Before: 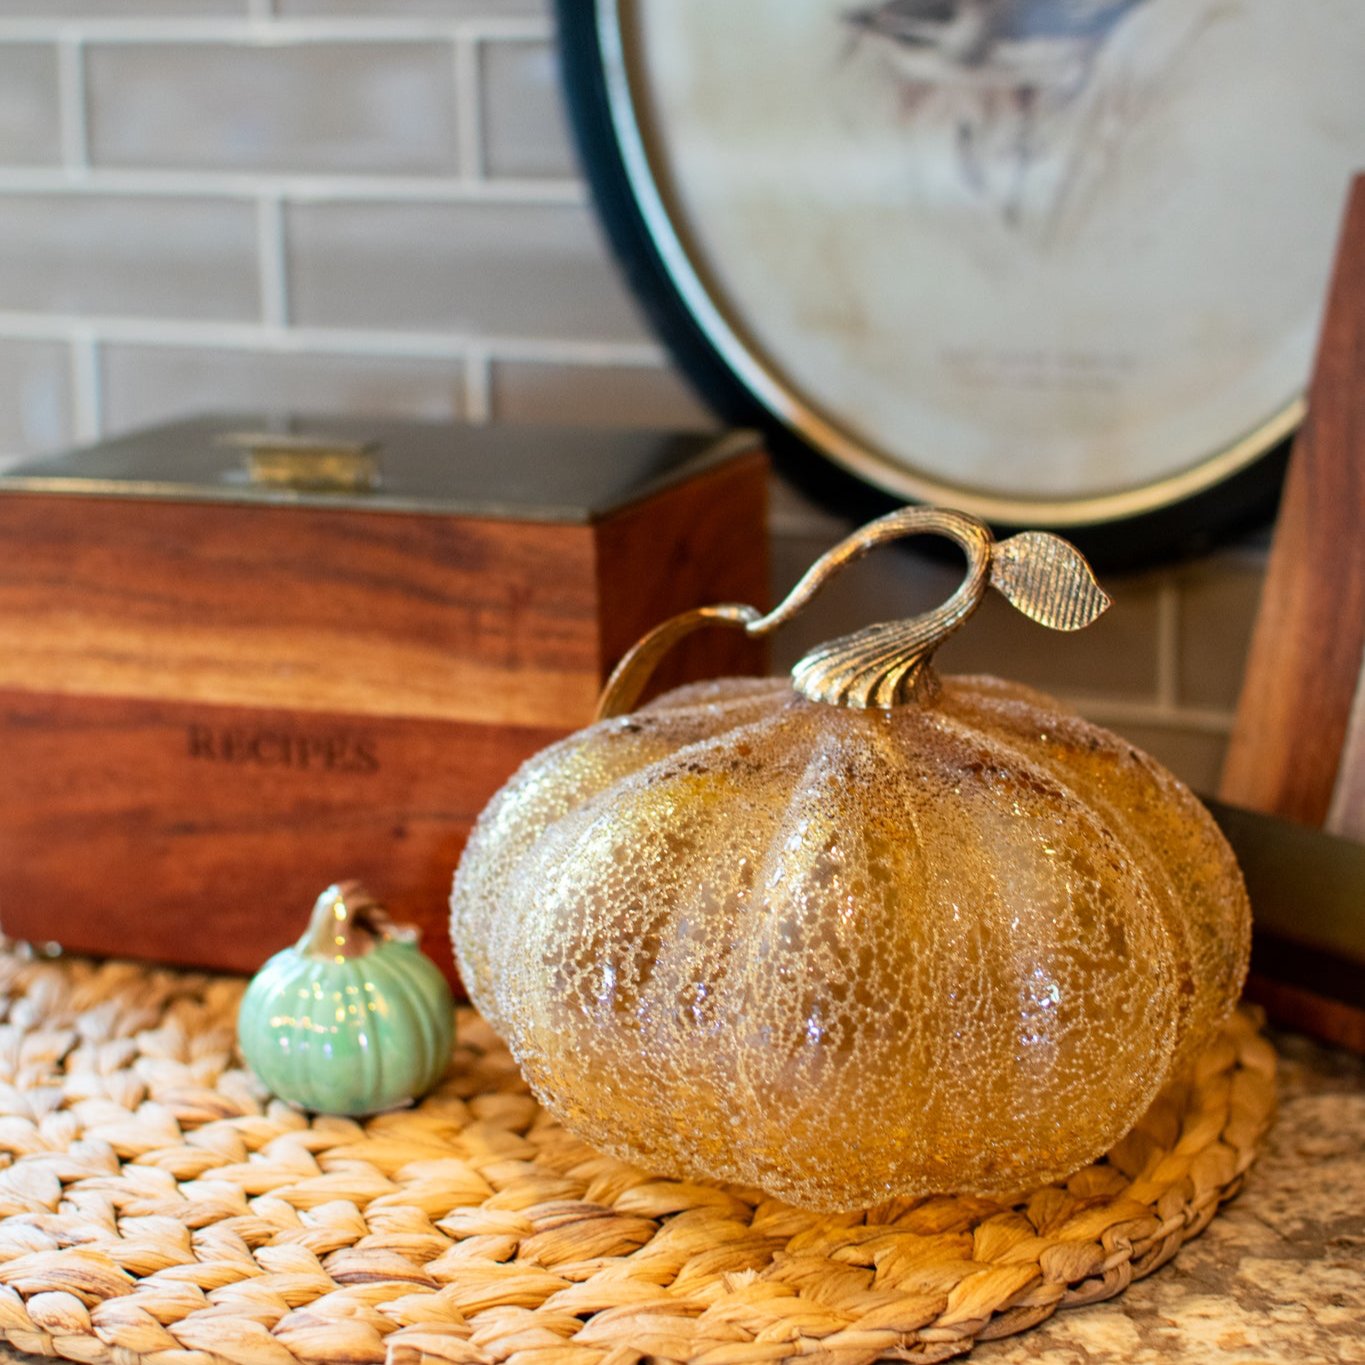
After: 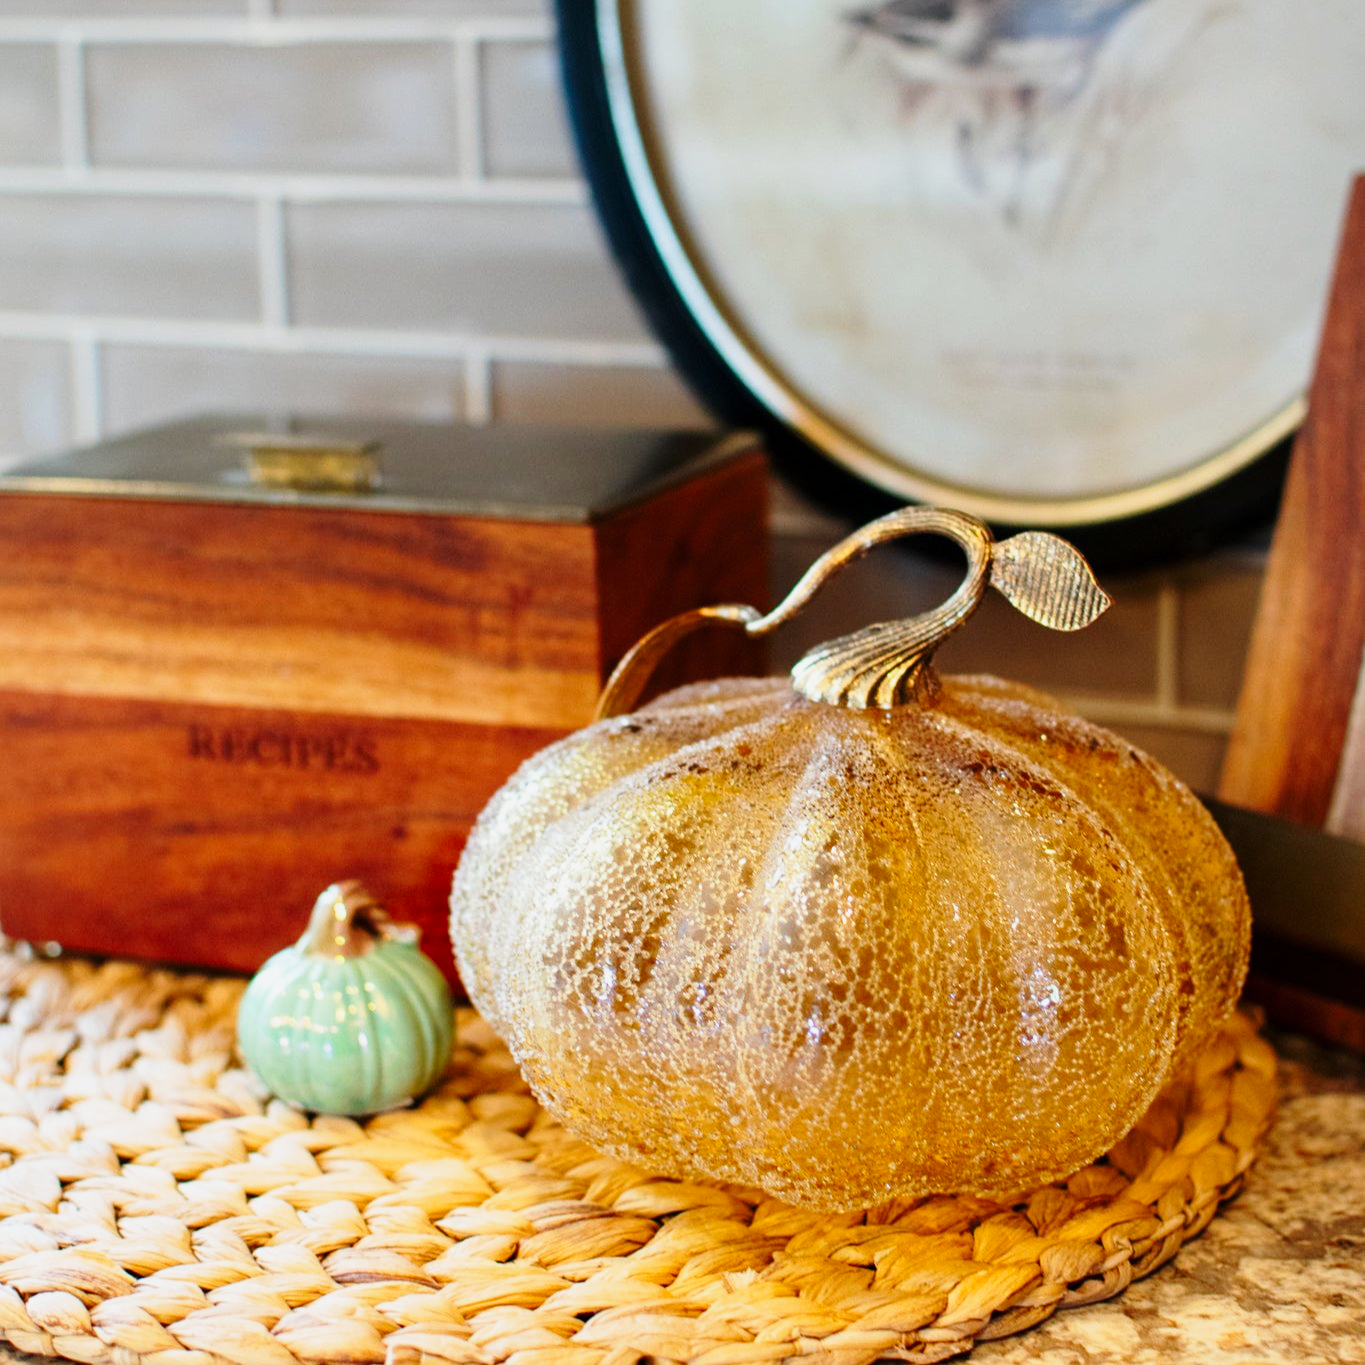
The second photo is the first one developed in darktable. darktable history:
base curve: curves: ch0 [(0, 0) (0.028, 0.03) (0.121, 0.232) (0.46, 0.748) (0.859, 0.968) (1, 1)], preserve colors none
exposure: exposure -0.486 EV, compensate highlight preservation false
